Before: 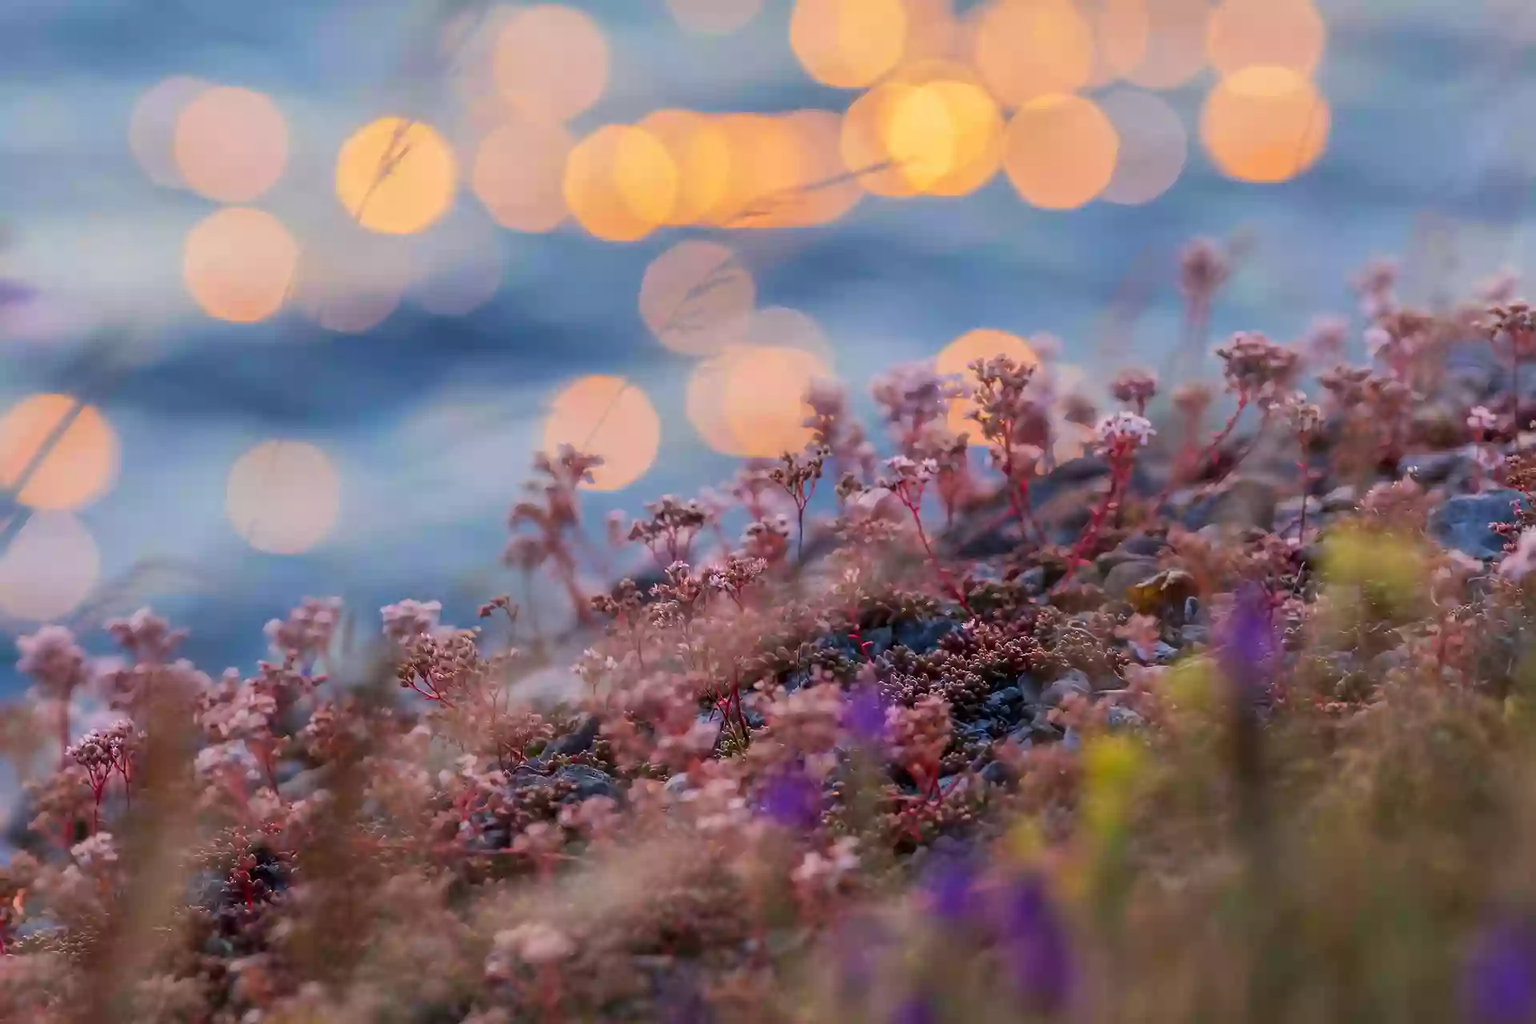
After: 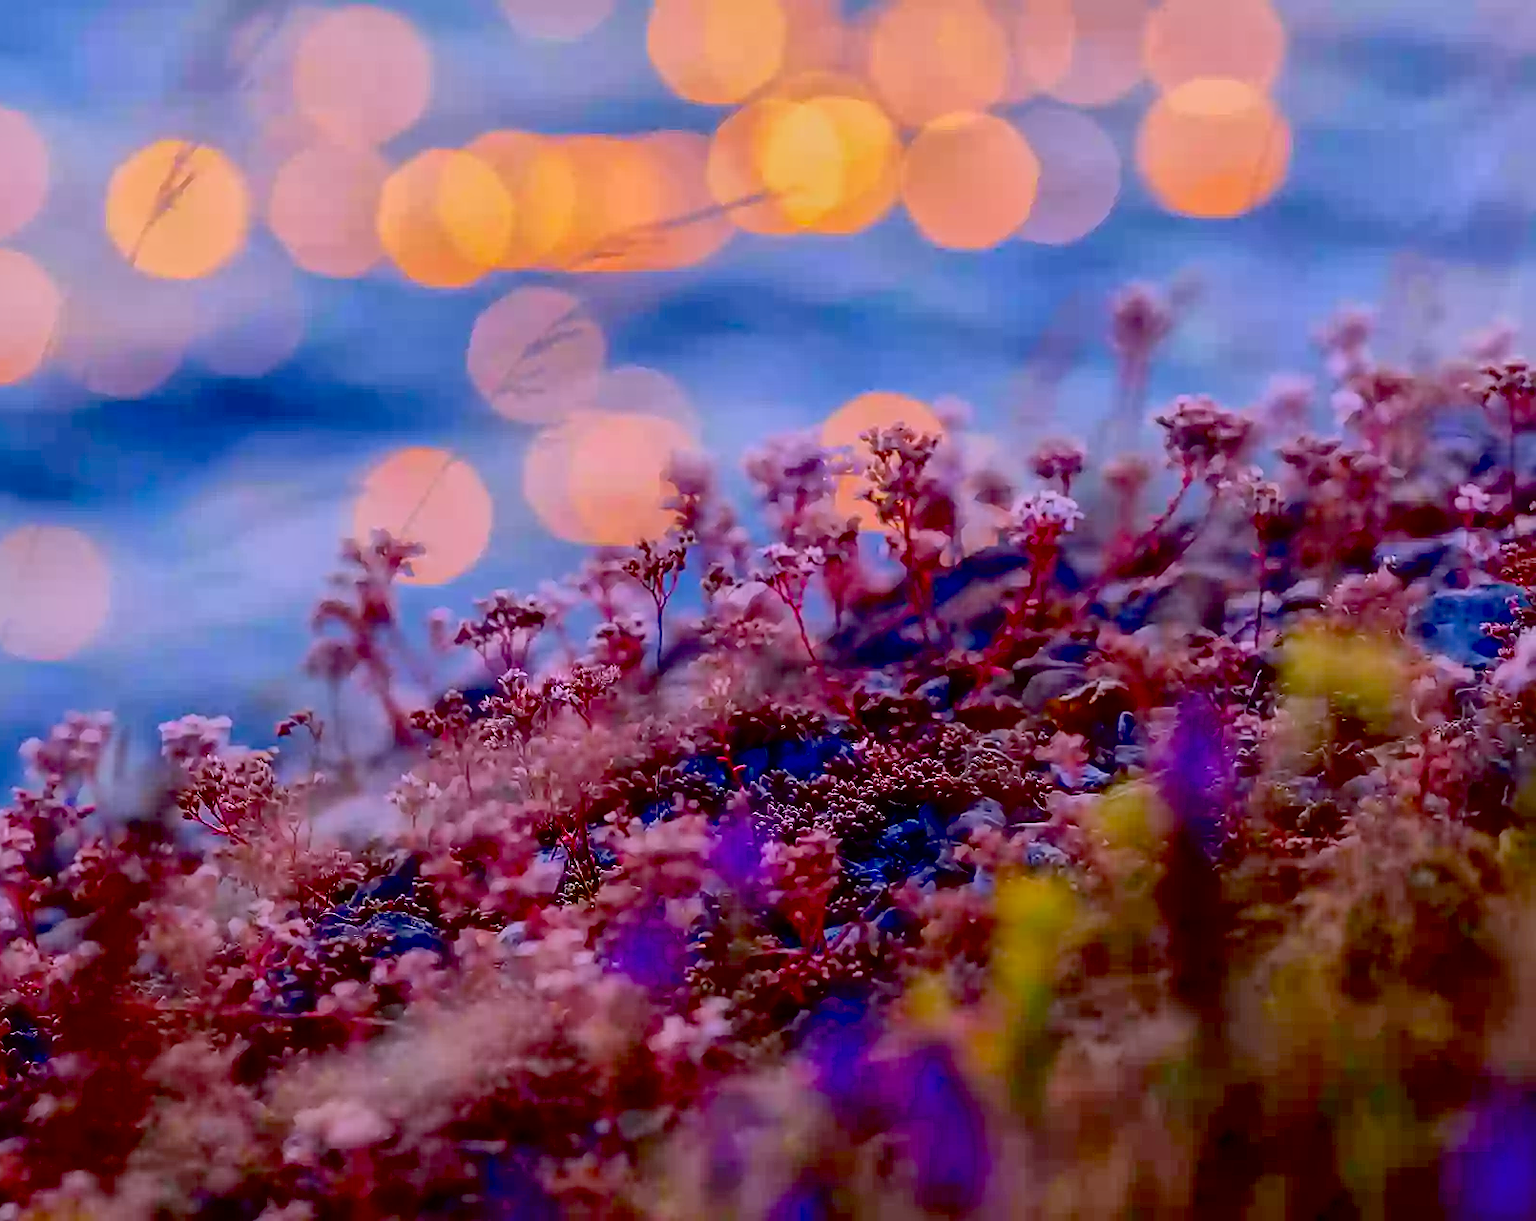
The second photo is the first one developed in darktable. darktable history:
exposure: black level correction 0.056, compensate highlight preservation false
sharpen: on, module defaults
global tonemap: drago (1, 100), detail 1
crop: left 16.145%
contrast brightness saturation: contrast 0.1, brightness 0.03, saturation 0.09
white balance: red 1.042, blue 1.17
tone equalizer: on, module defaults
